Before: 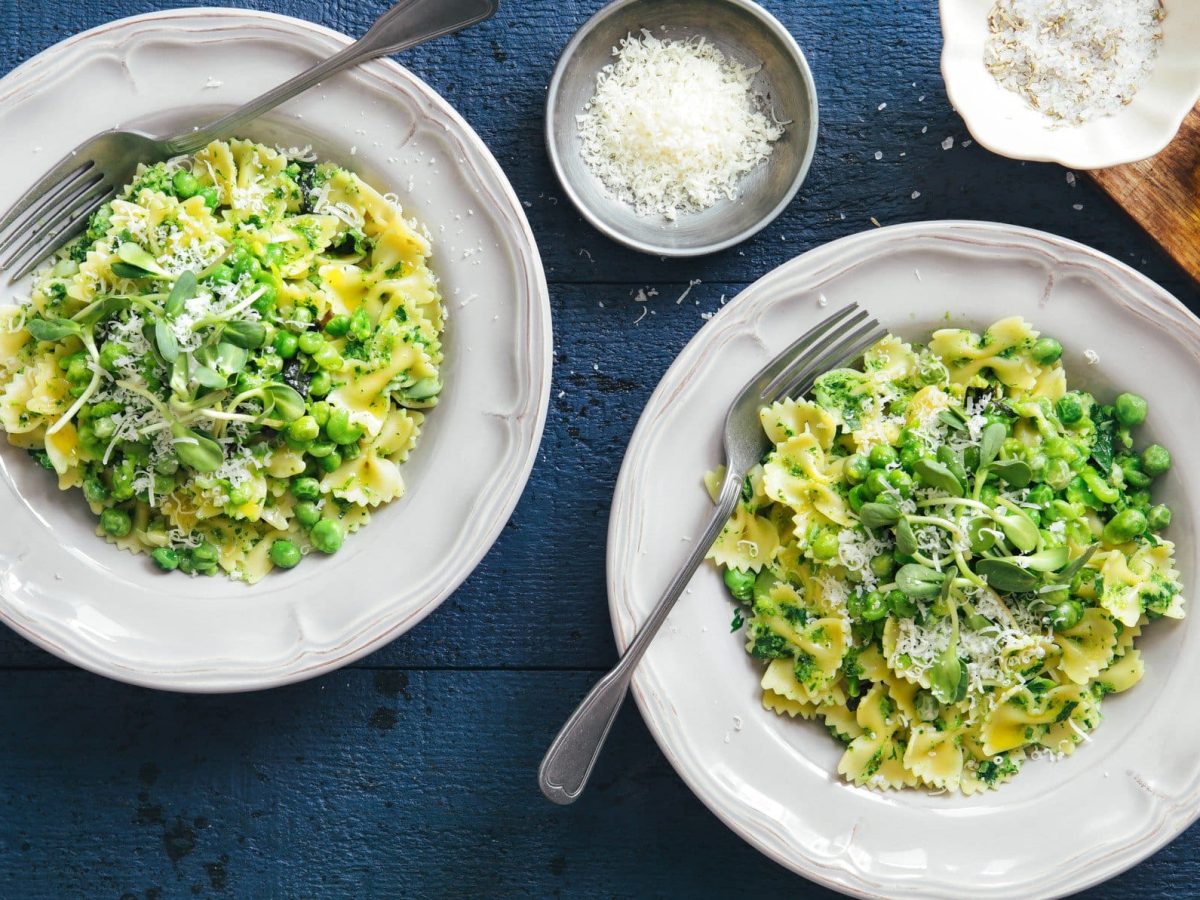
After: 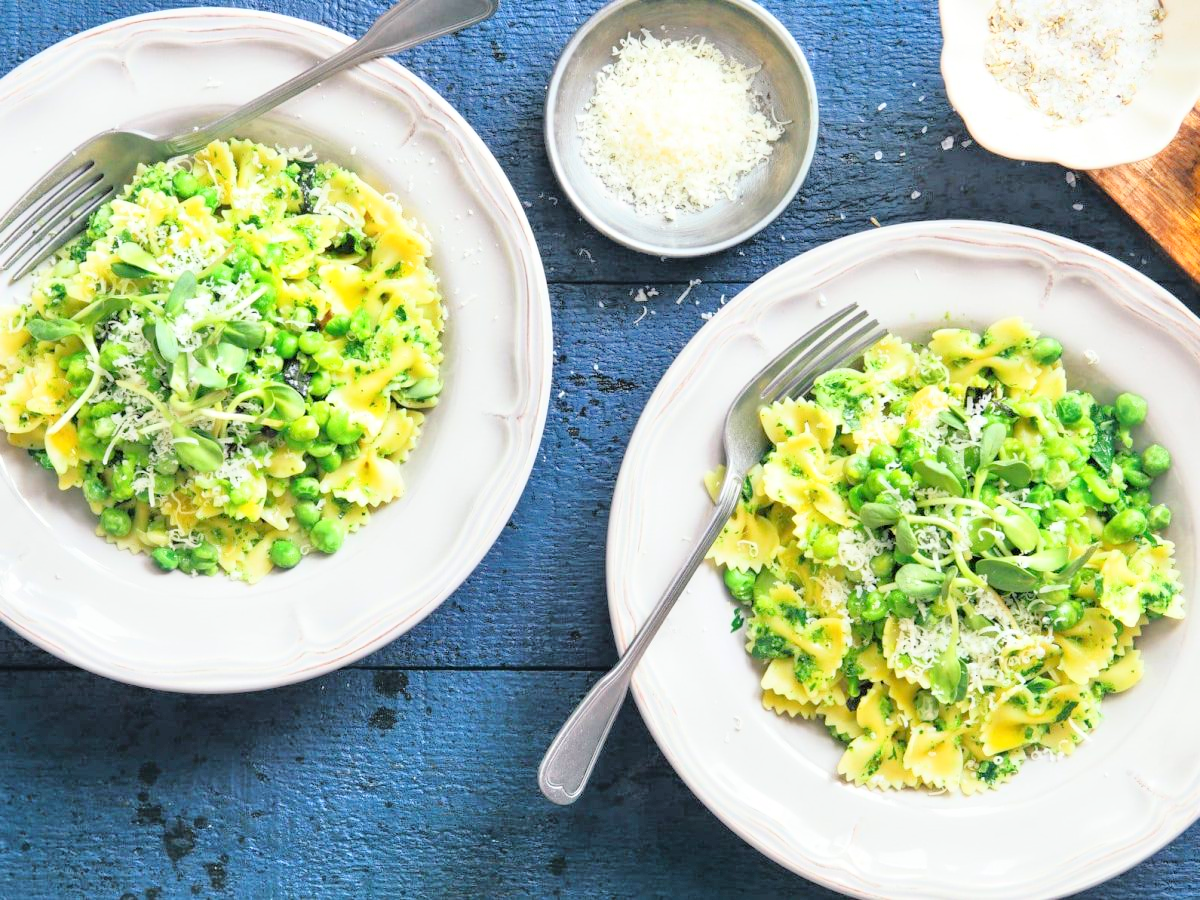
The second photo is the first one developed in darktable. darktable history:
tone equalizer: -7 EV 0.143 EV, -6 EV 0.582 EV, -5 EV 1.16 EV, -4 EV 1.36 EV, -3 EV 1.17 EV, -2 EV 0.6 EV, -1 EV 0.156 EV
base curve: curves: ch0 [(0, 0) (0.028, 0.03) (0.121, 0.232) (0.46, 0.748) (0.859, 0.968) (1, 1)]
